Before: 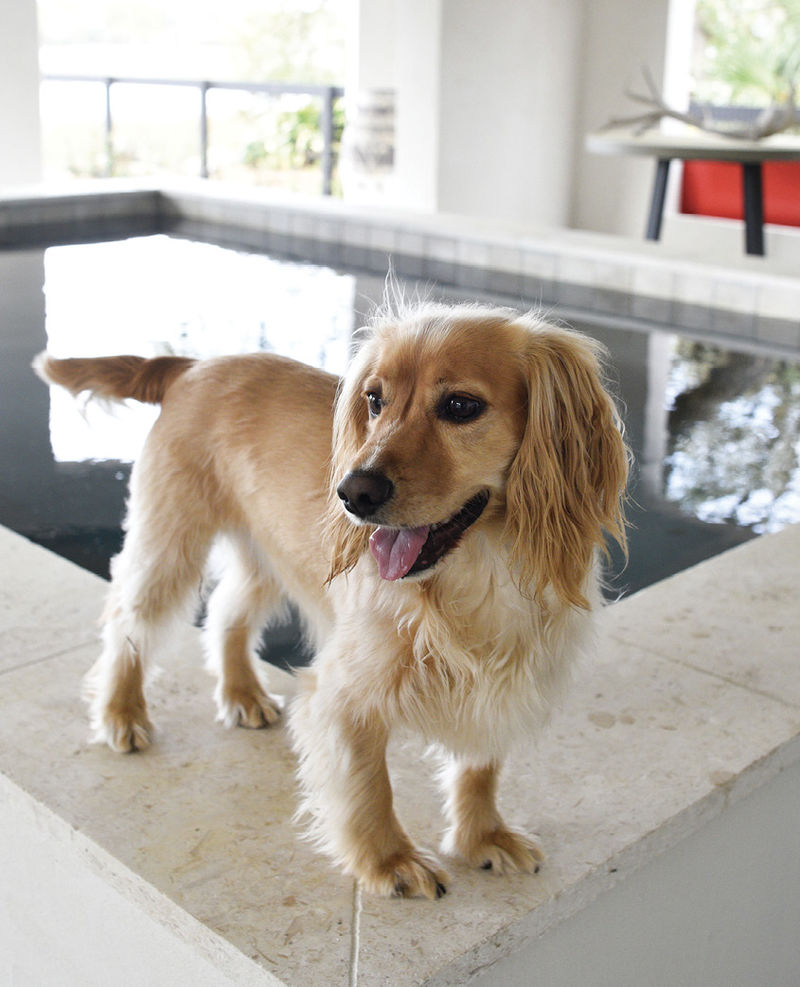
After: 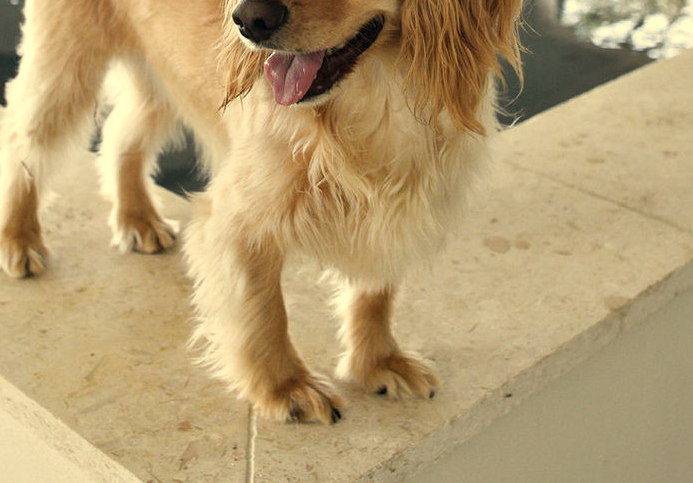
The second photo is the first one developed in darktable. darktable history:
white balance: red 1.08, blue 0.791
crop and rotate: left 13.306%, top 48.129%, bottom 2.928%
contrast equalizer: octaves 7, y [[0.6 ×6], [0.55 ×6], [0 ×6], [0 ×6], [0 ×6]], mix 0.15
tone equalizer: on, module defaults
